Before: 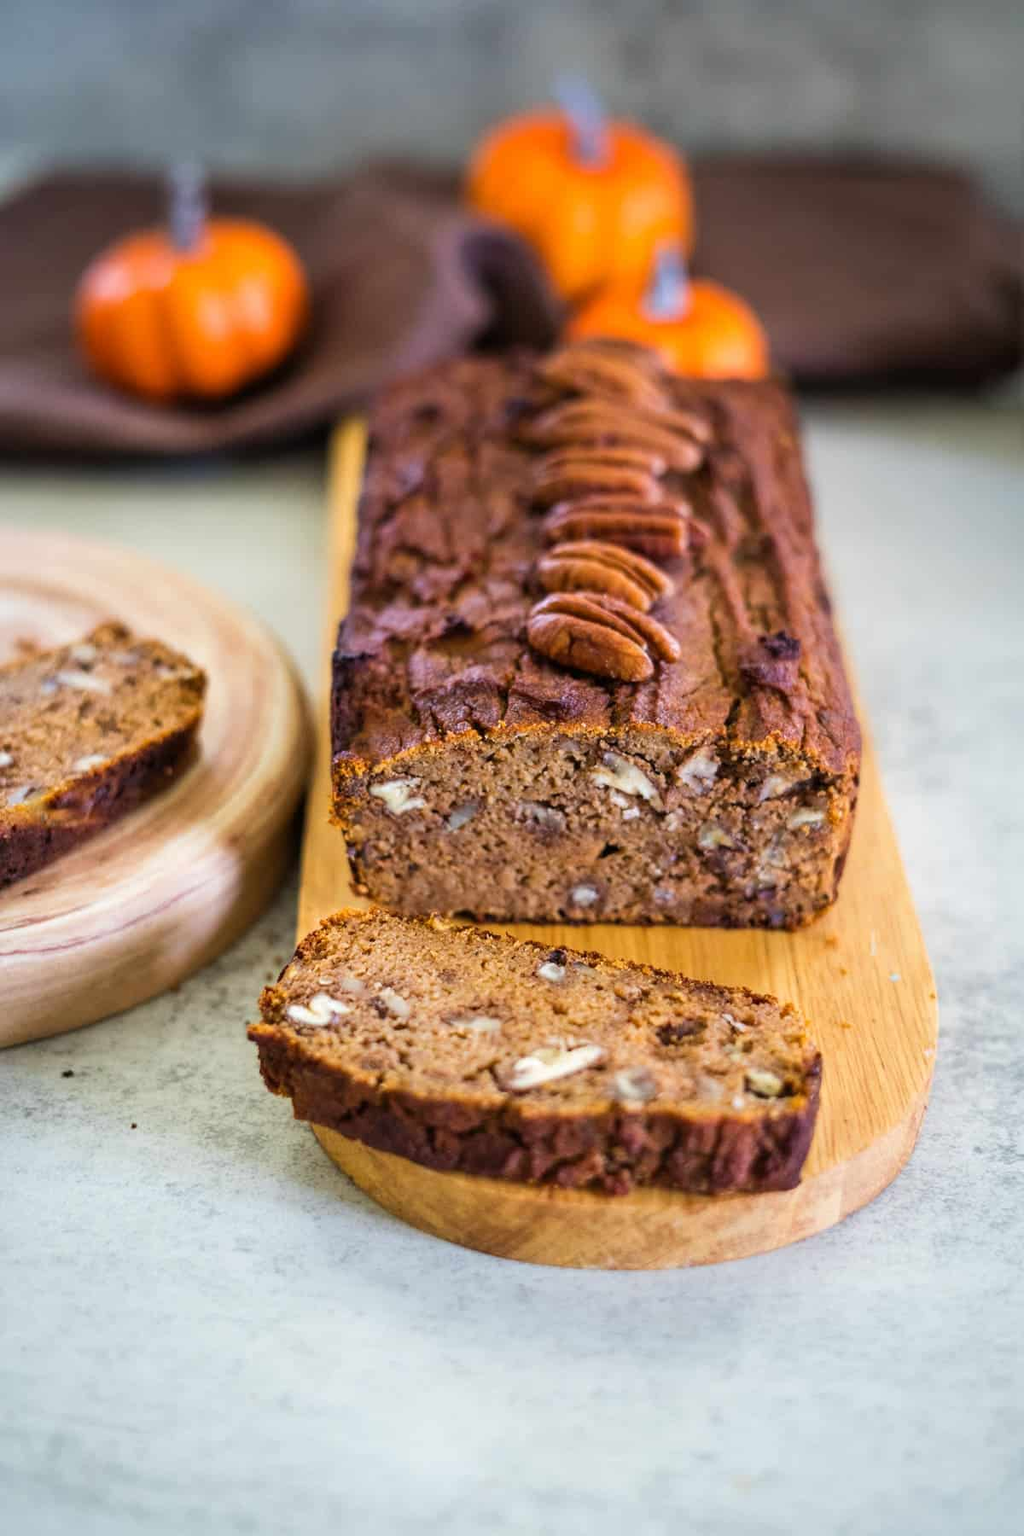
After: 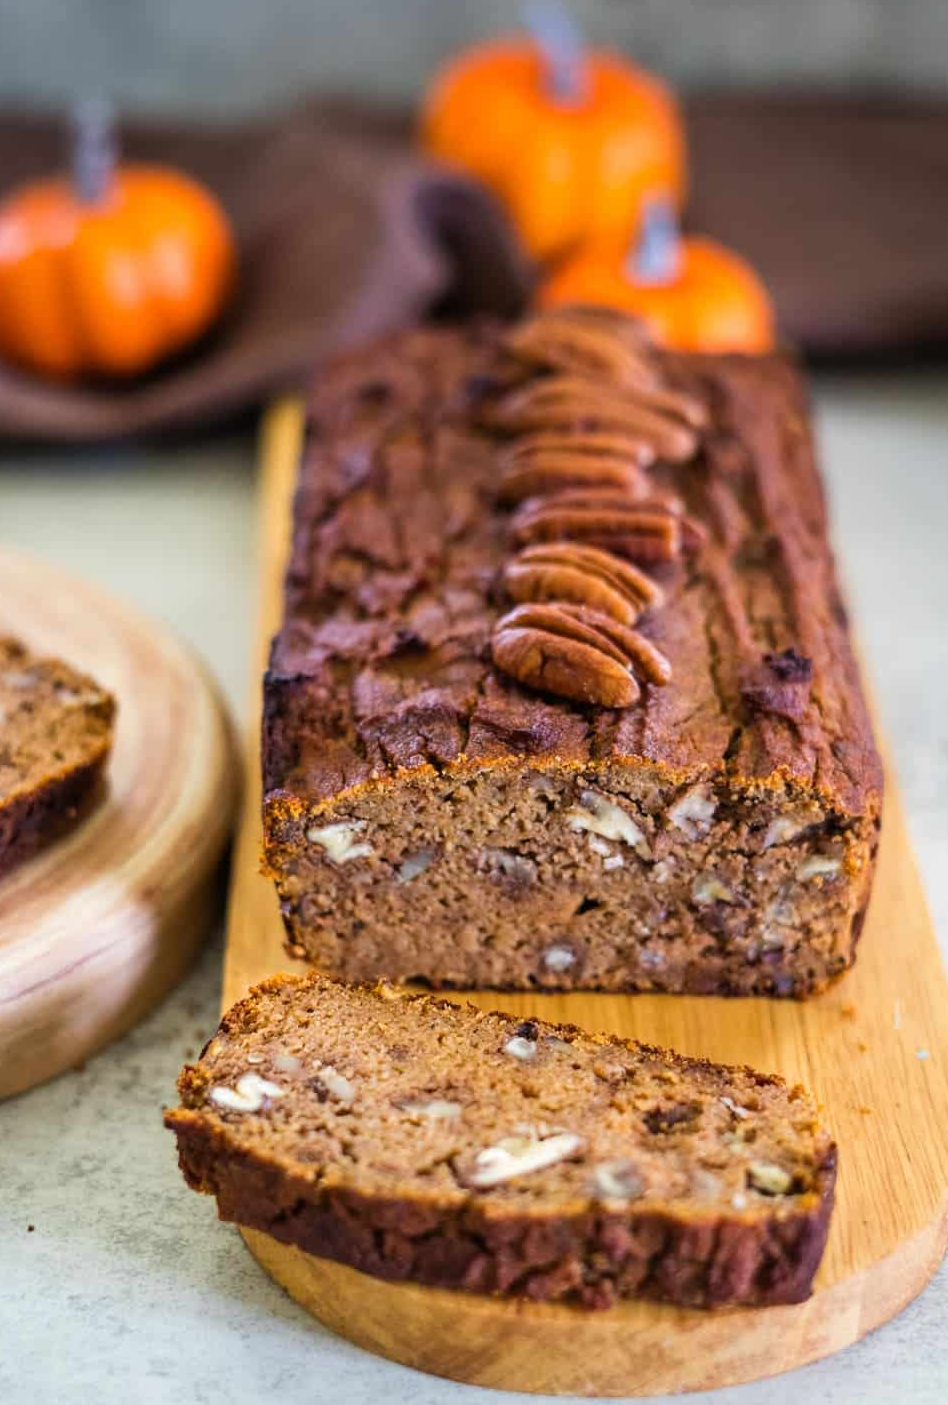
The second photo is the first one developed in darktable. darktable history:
crop and rotate: left 10.535%, top 5.081%, right 10.421%, bottom 16.832%
